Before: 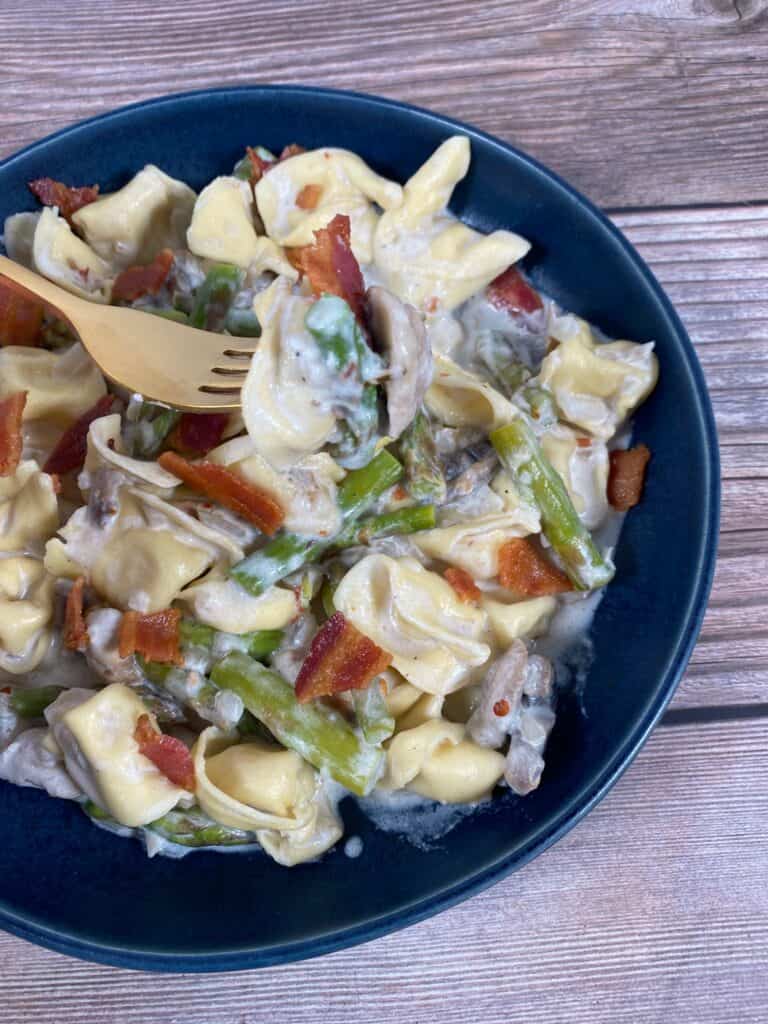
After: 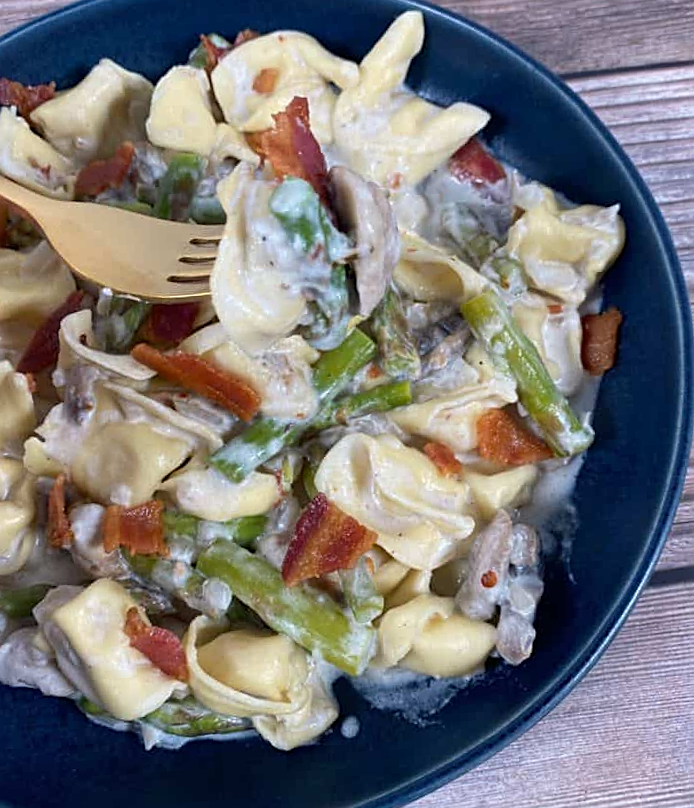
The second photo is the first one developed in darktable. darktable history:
crop: left 3.305%, top 6.436%, right 6.389%, bottom 3.258%
sharpen: on, module defaults
rotate and perspective: rotation -3.52°, crop left 0.036, crop right 0.964, crop top 0.081, crop bottom 0.919
